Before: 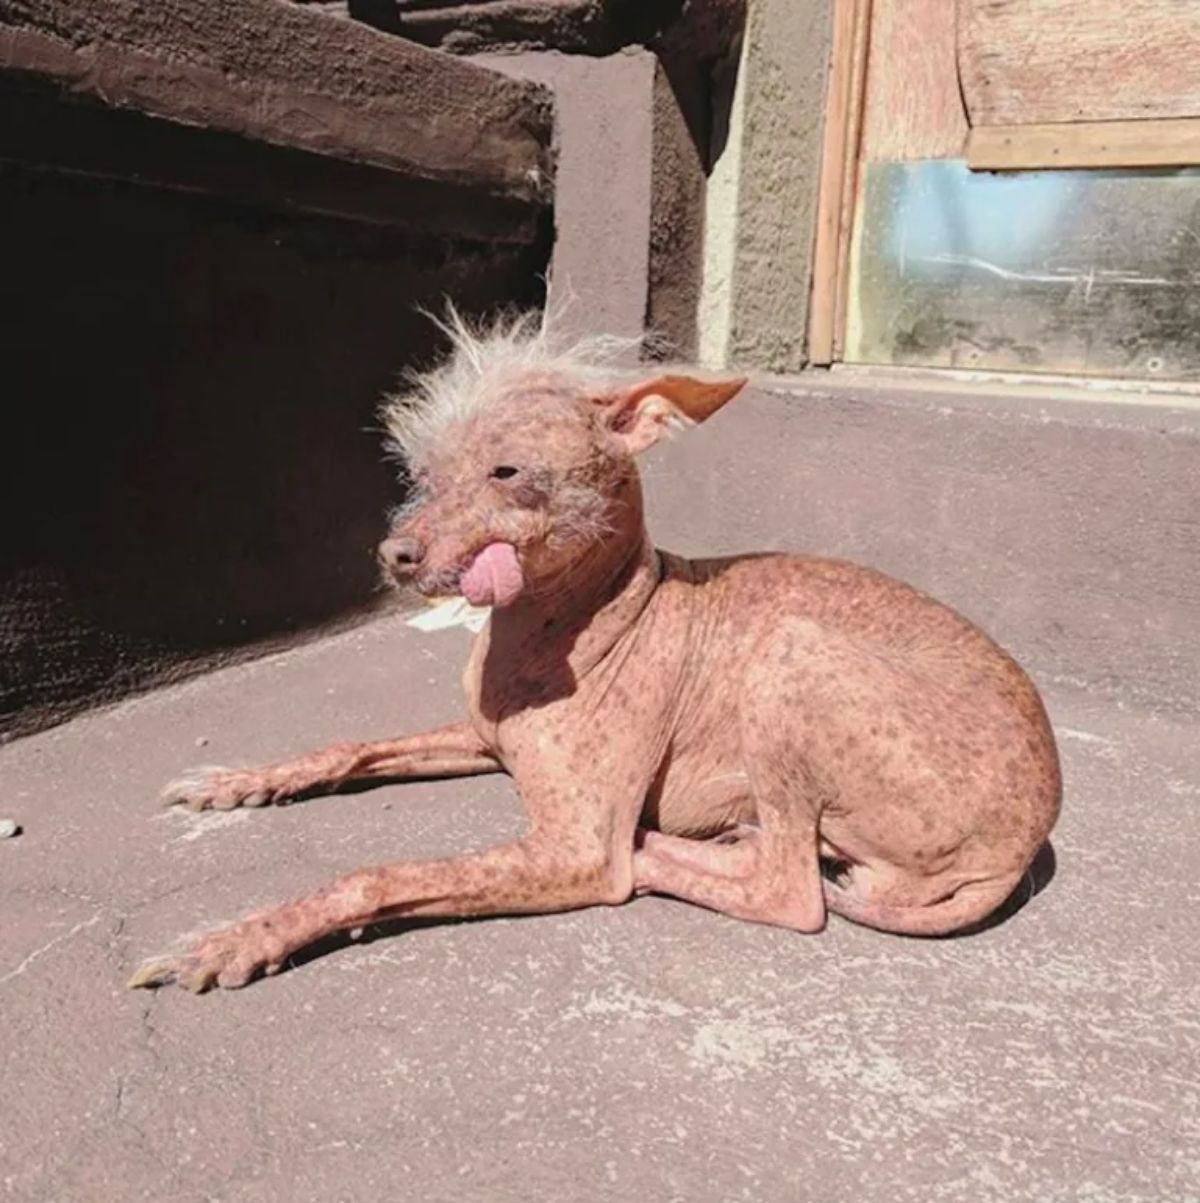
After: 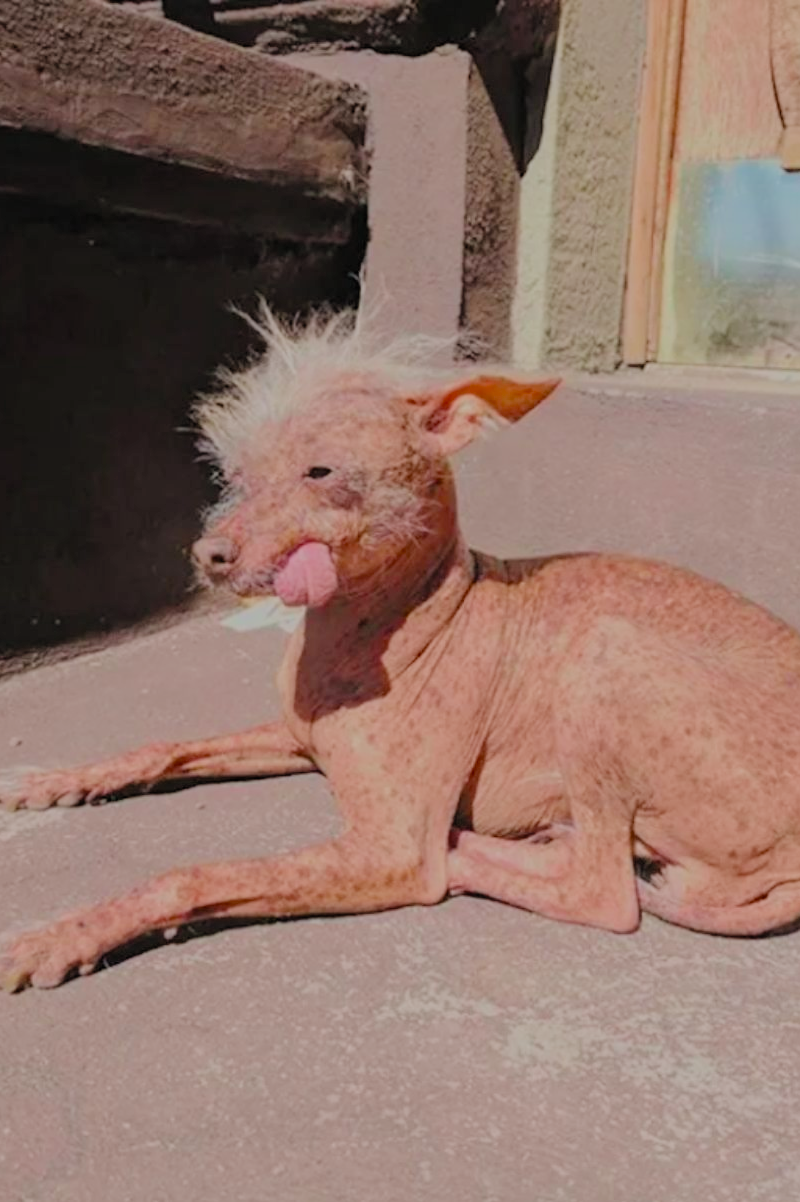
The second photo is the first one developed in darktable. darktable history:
crop and rotate: left 15.546%, right 17.787%
filmic rgb: white relative exposure 8 EV, threshold 3 EV, hardness 2.44, latitude 10.07%, contrast 0.72, highlights saturation mix 10%, shadows ↔ highlights balance 1.38%, color science v4 (2020), enable highlight reconstruction true
